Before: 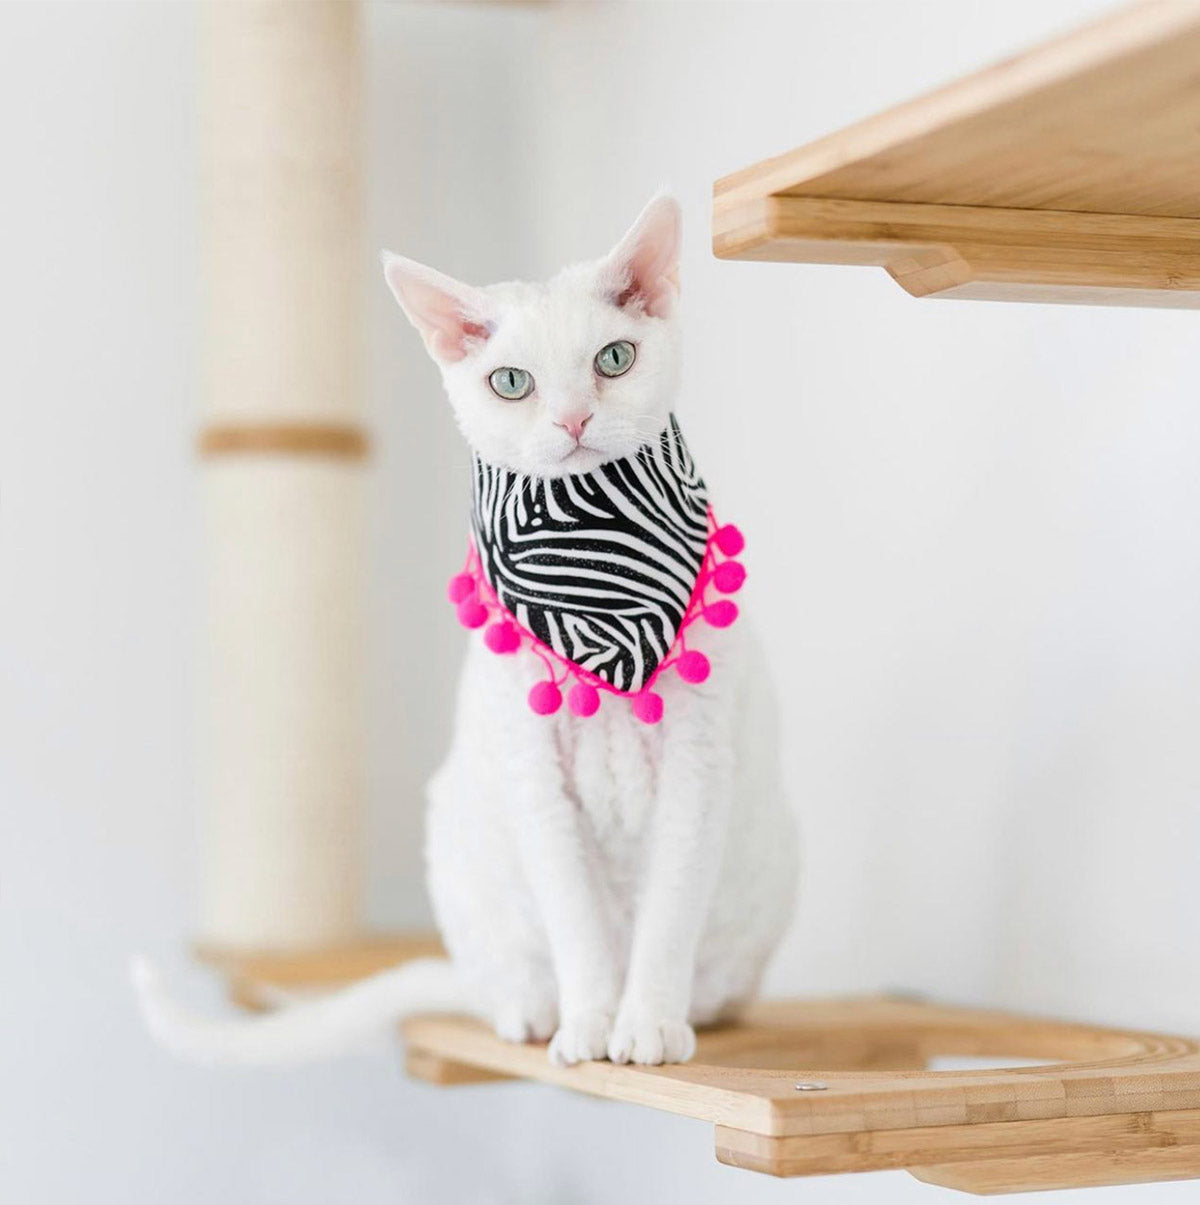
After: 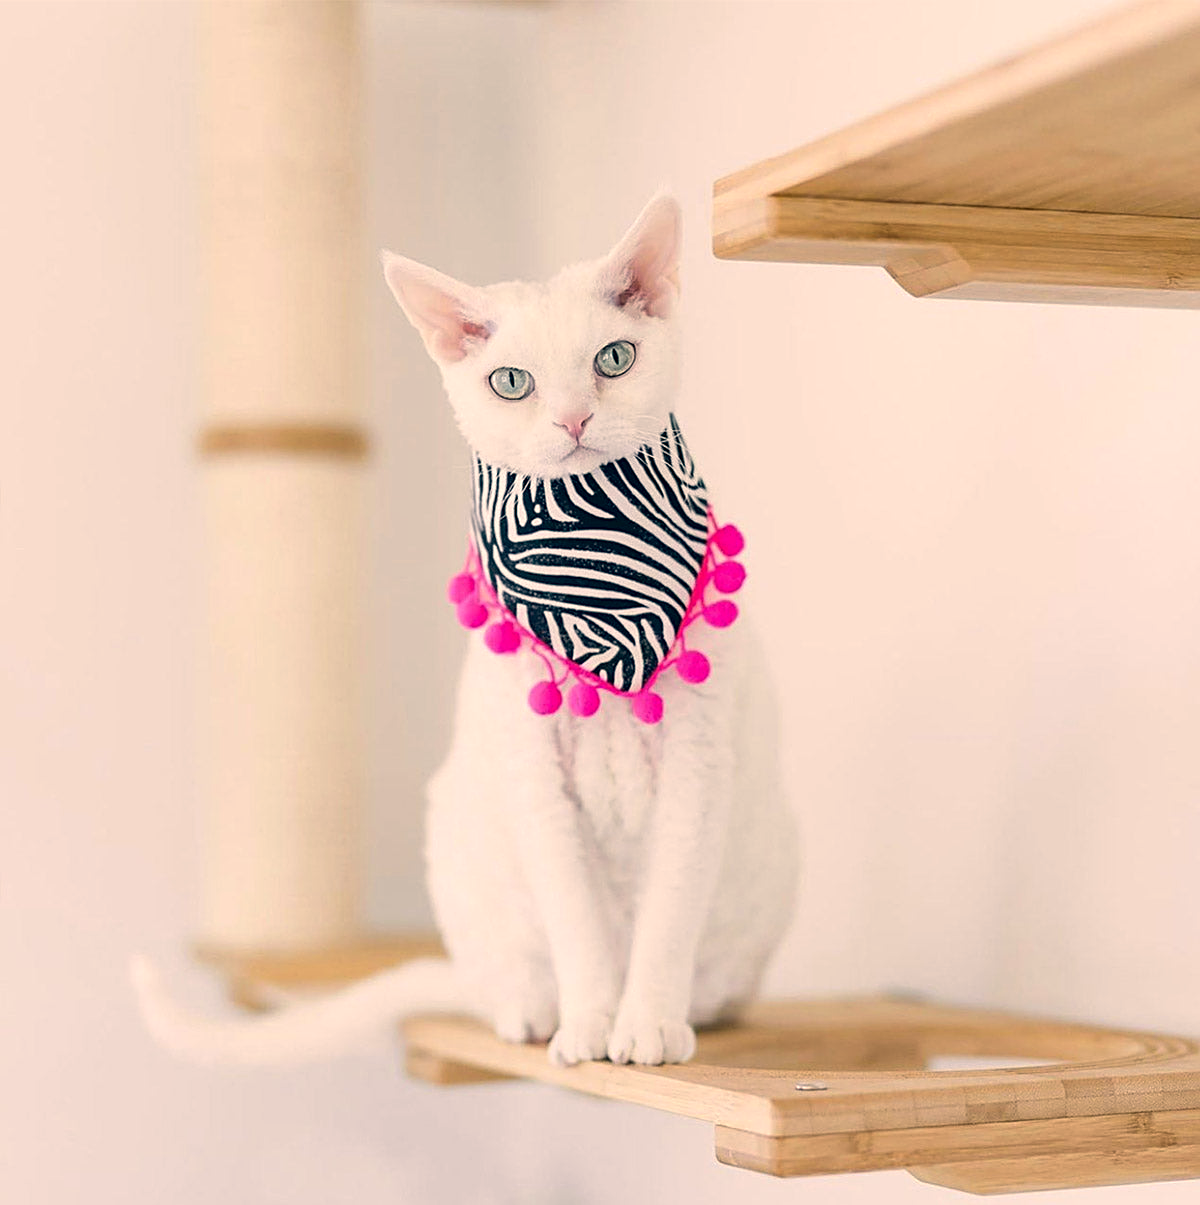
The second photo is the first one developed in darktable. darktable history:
sharpen: on, module defaults
color correction: highlights a* 10.31, highlights b* 14.65, shadows a* -9.6, shadows b* -15
